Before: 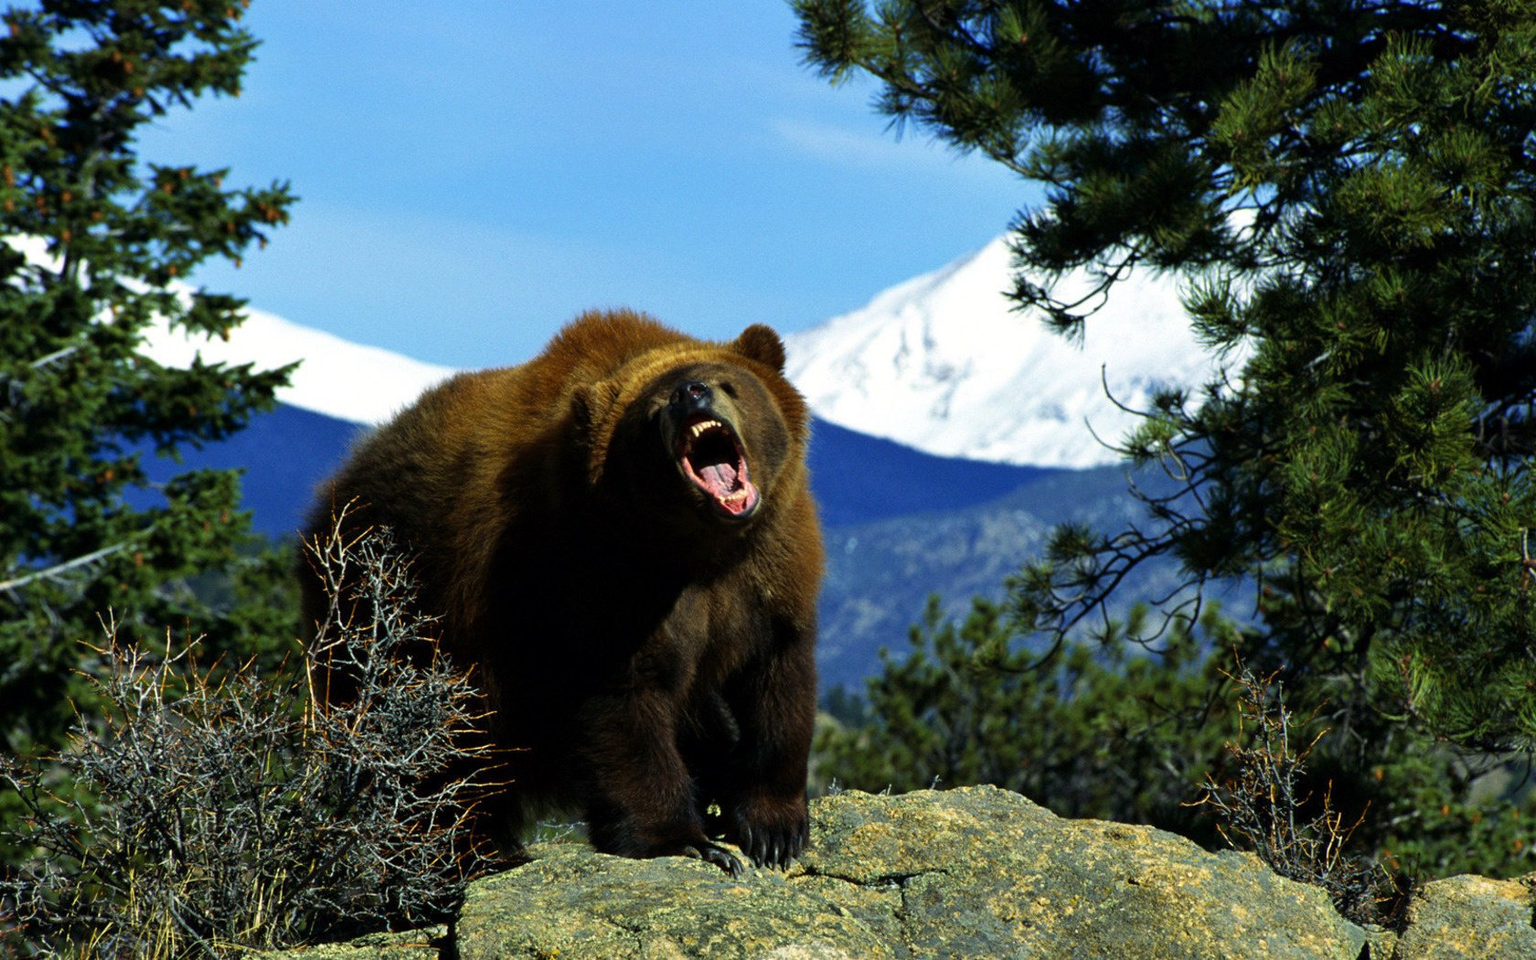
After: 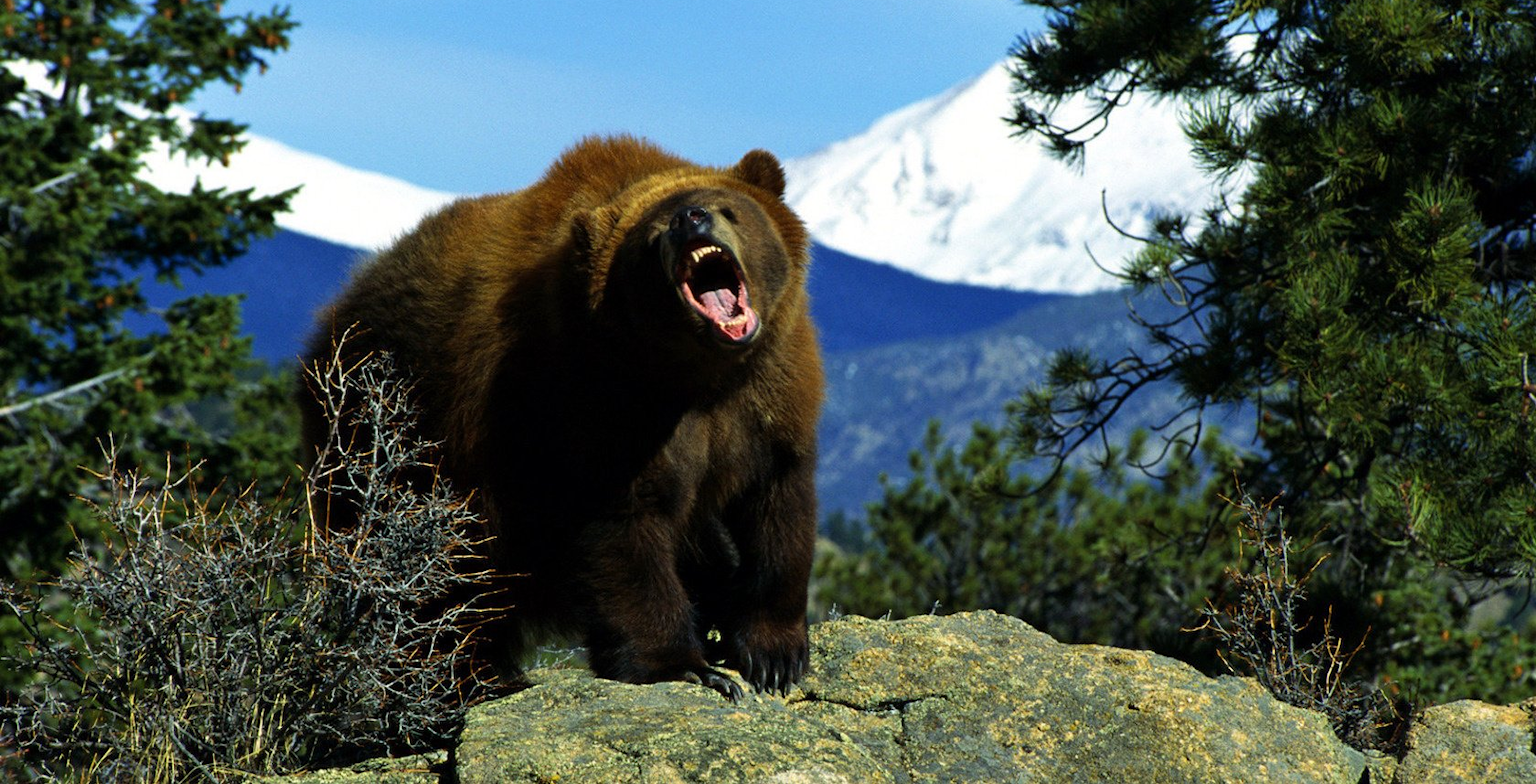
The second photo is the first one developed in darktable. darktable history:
crop and rotate: top 18.264%
